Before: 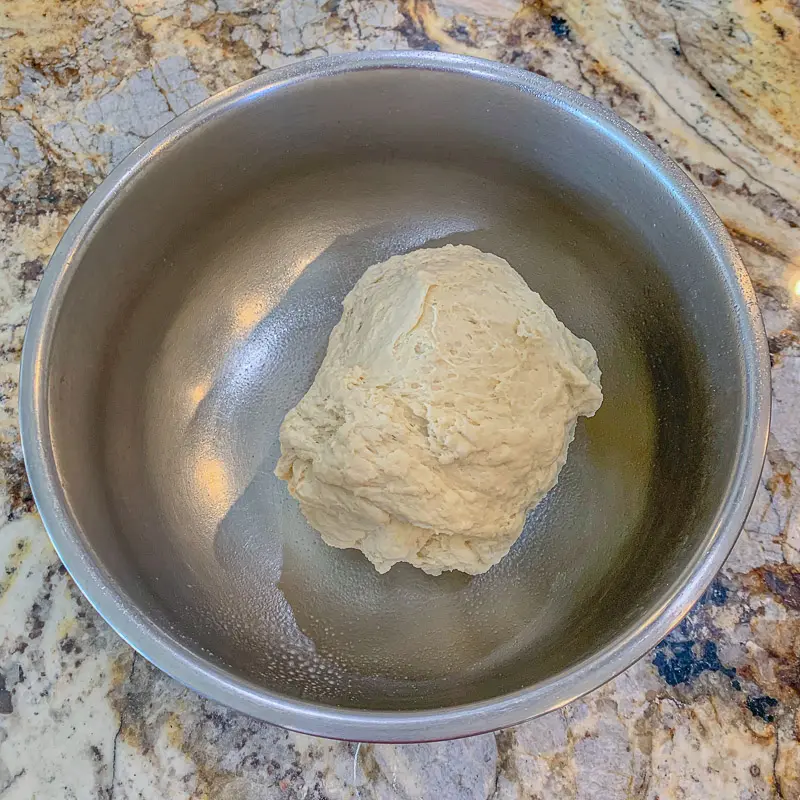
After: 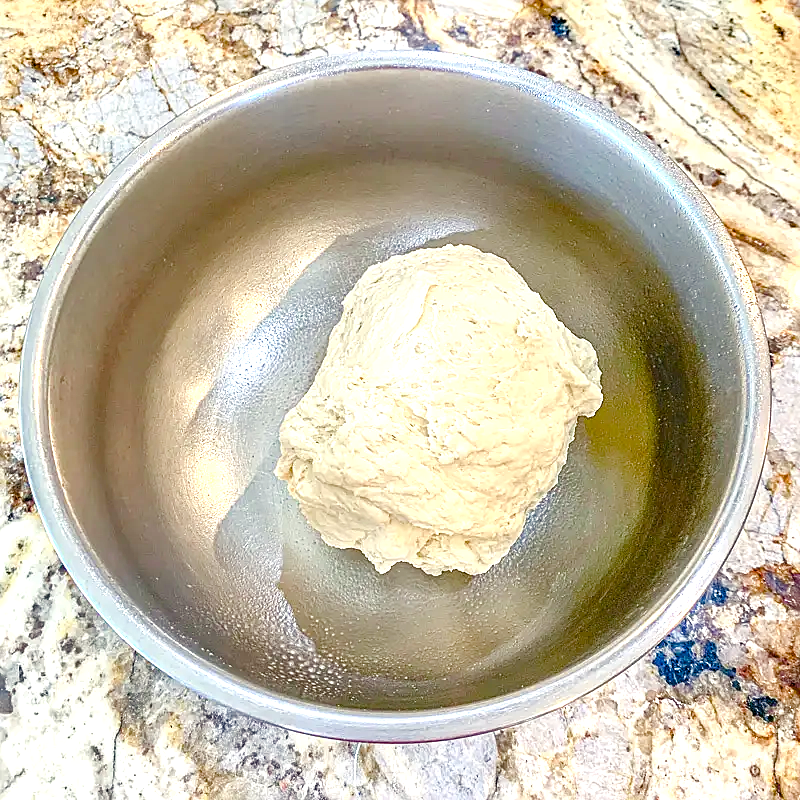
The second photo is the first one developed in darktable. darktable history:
color balance rgb: highlights gain › luminance 6.275%, highlights gain › chroma 2.596%, highlights gain › hue 88.51°, linear chroma grading › global chroma 1.743%, linear chroma grading › mid-tones -1.011%, perceptual saturation grading › global saturation 24.702%, perceptual saturation grading › highlights -51.208%, perceptual saturation grading › mid-tones 19.361%, perceptual saturation grading › shadows 62.183%
sharpen: amount 0.49
exposure: black level correction 0, exposure 1.107 EV, compensate exposure bias true, compensate highlight preservation false
